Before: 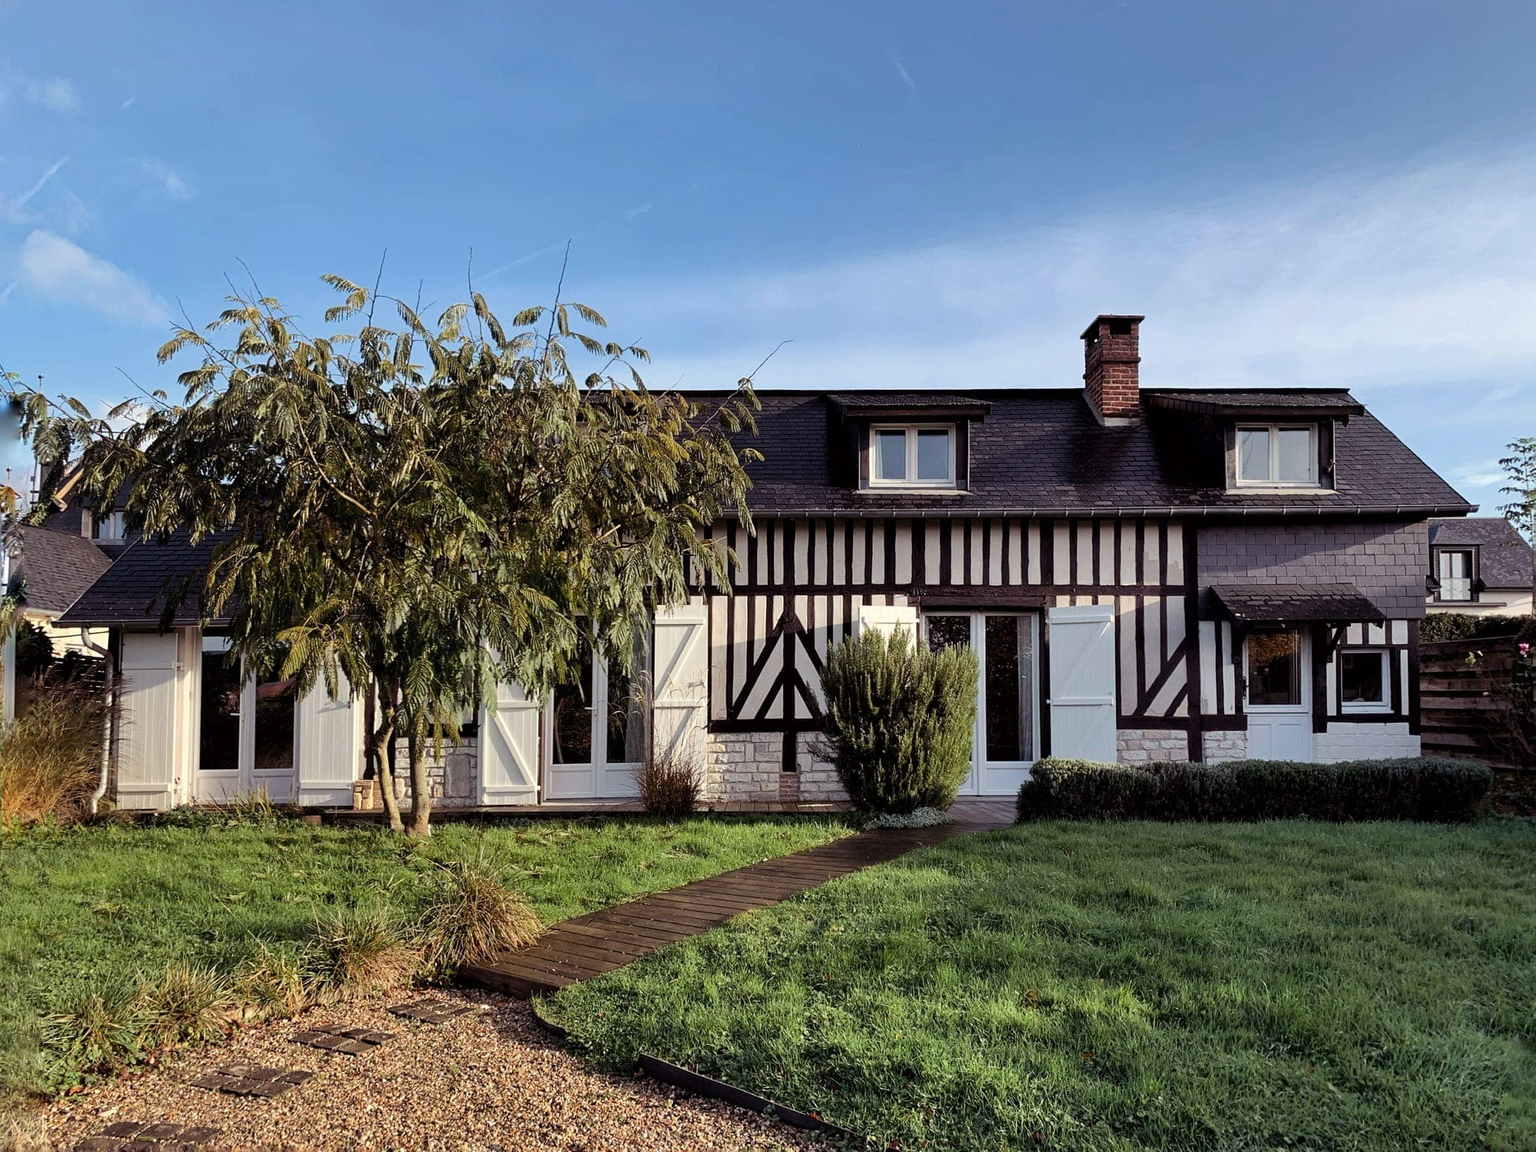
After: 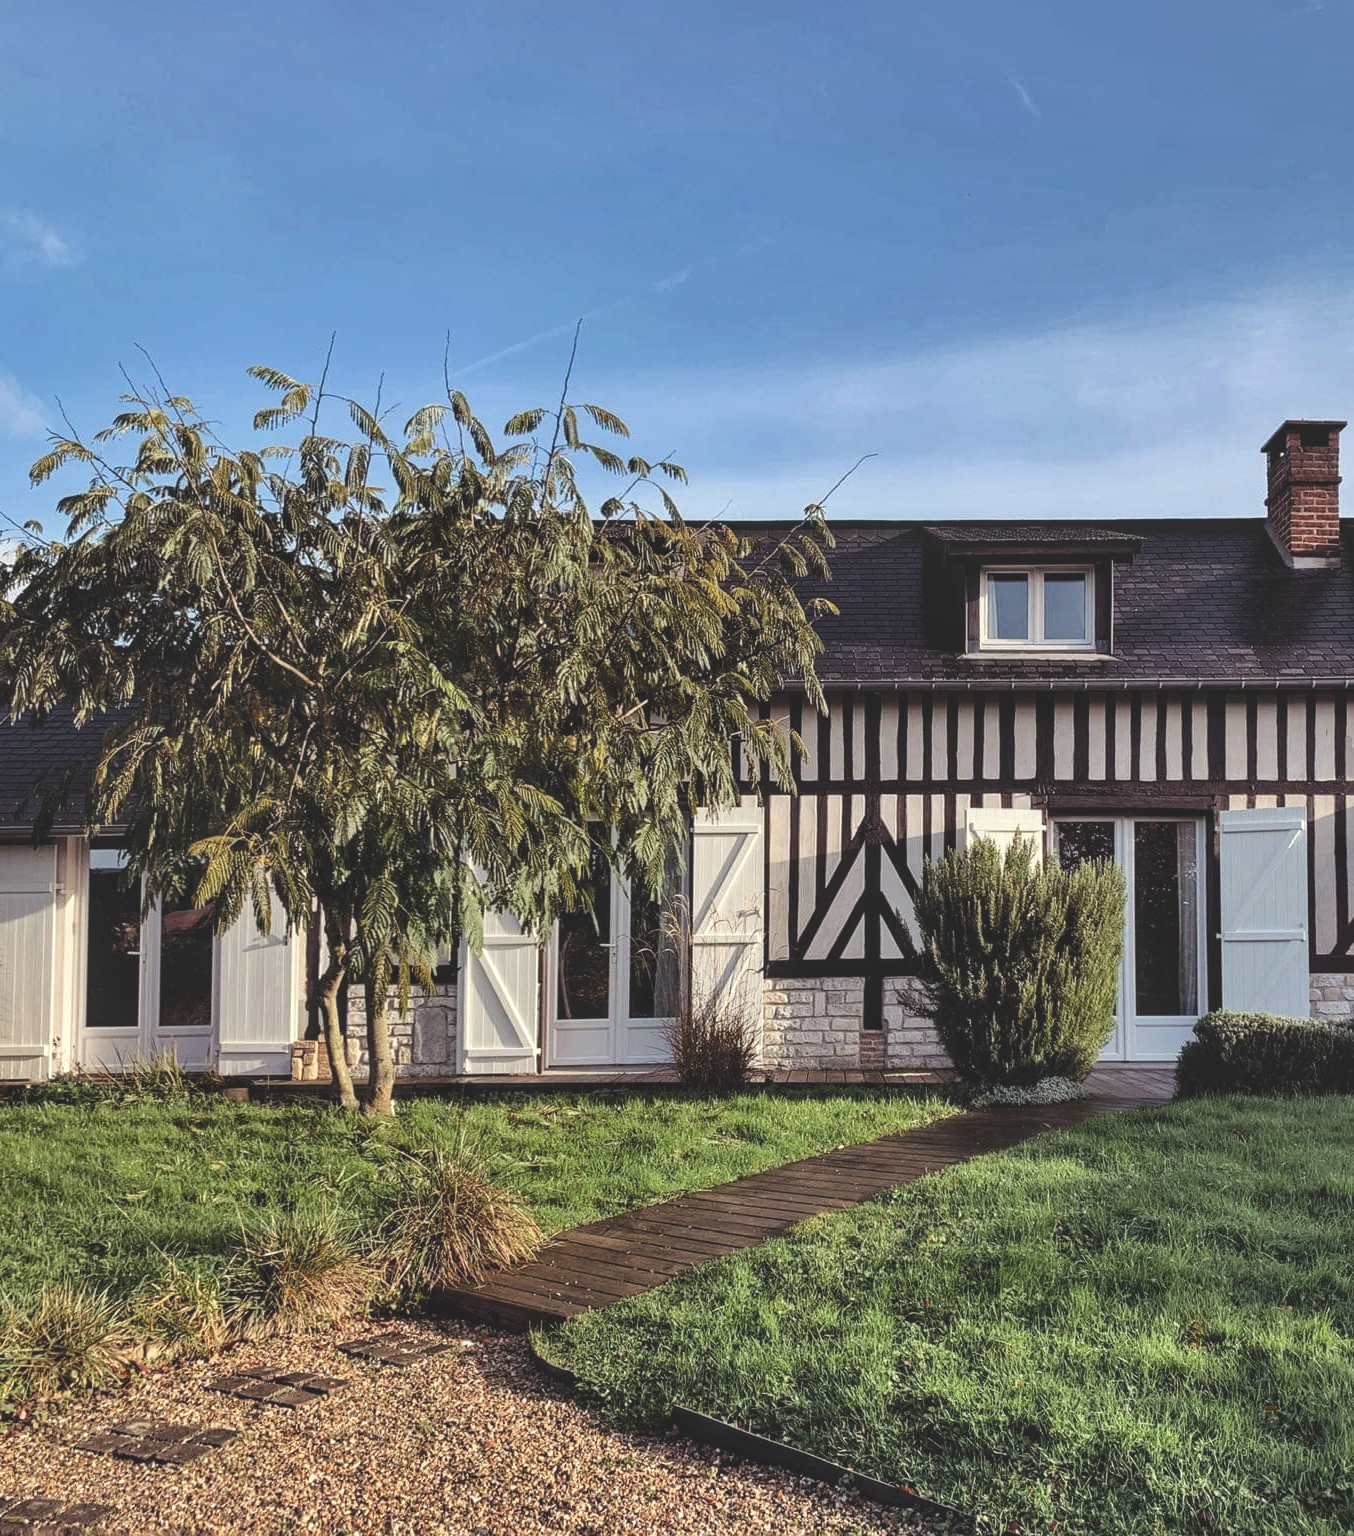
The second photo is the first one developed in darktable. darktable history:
exposure: black level correction -0.021, exposure -0.036 EV, compensate highlight preservation false
shadows and highlights: highlights color adjustment 72.46%, low approximation 0.01, soften with gaussian
local contrast: on, module defaults
crop and rotate: left 8.833%, right 25.084%
